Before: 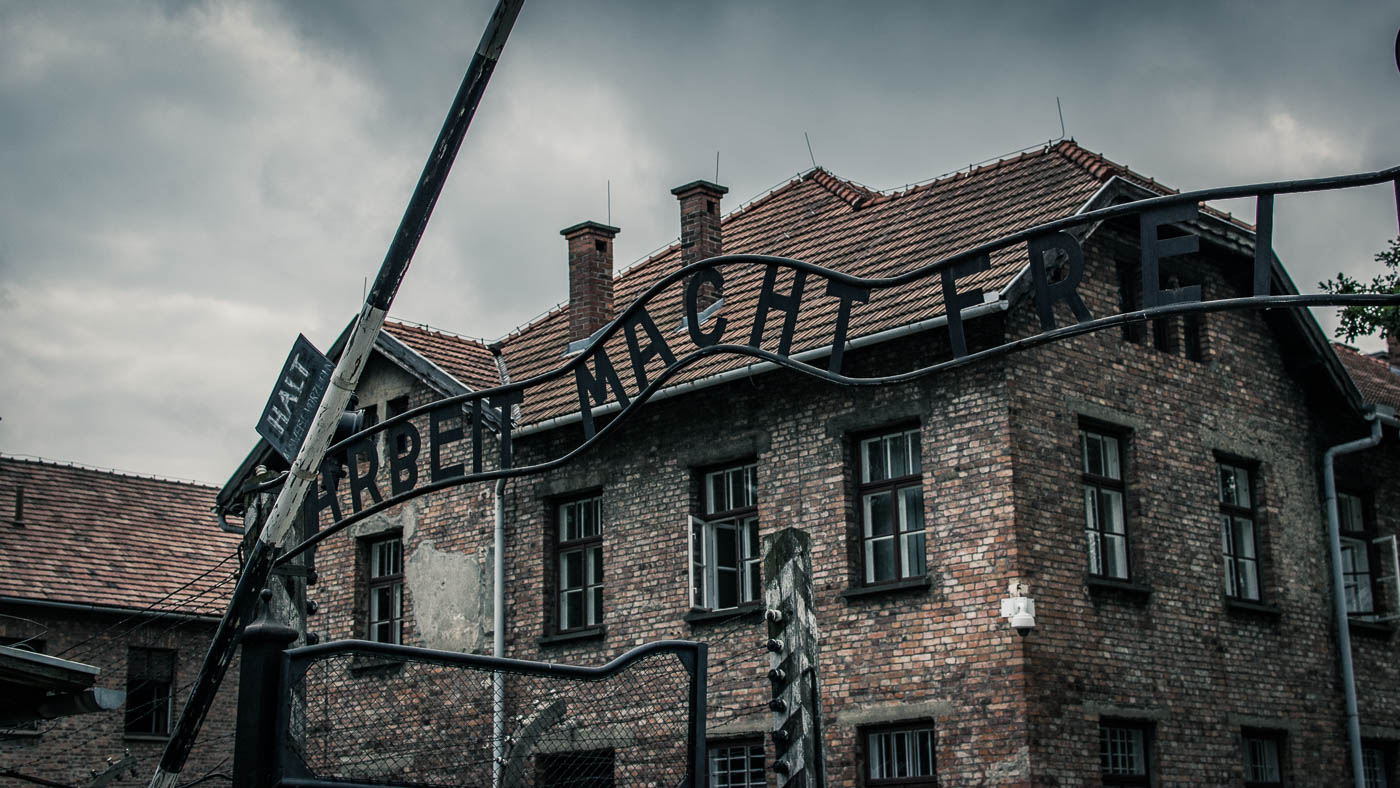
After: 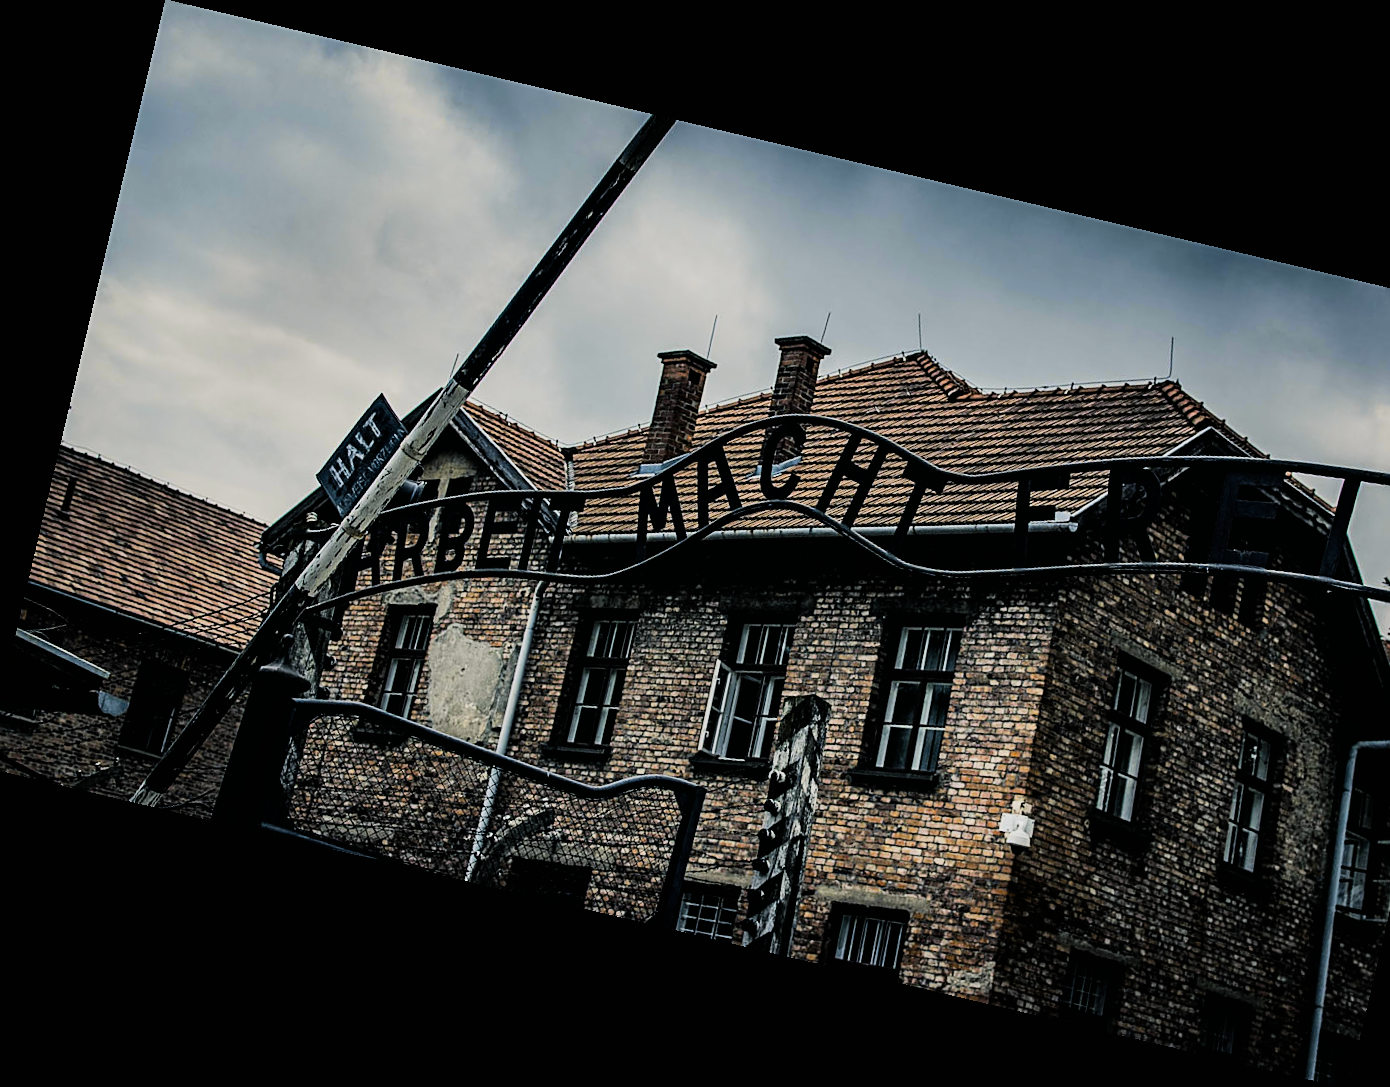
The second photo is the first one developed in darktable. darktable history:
rotate and perspective: rotation 13.27°, automatic cropping off
sharpen: on, module defaults
shadows and highlights: shadows 20.91, highlights -82.73, soften with gaussian
crop and rotate: left 1.088%, right 8.807%
color contrast: green-magenta contrast 1.12, blue-yellow contrast 1.95, unbound 0
filmic rgb: black relative exposure -5 EV, hardness 2.88, contrast 1.4
